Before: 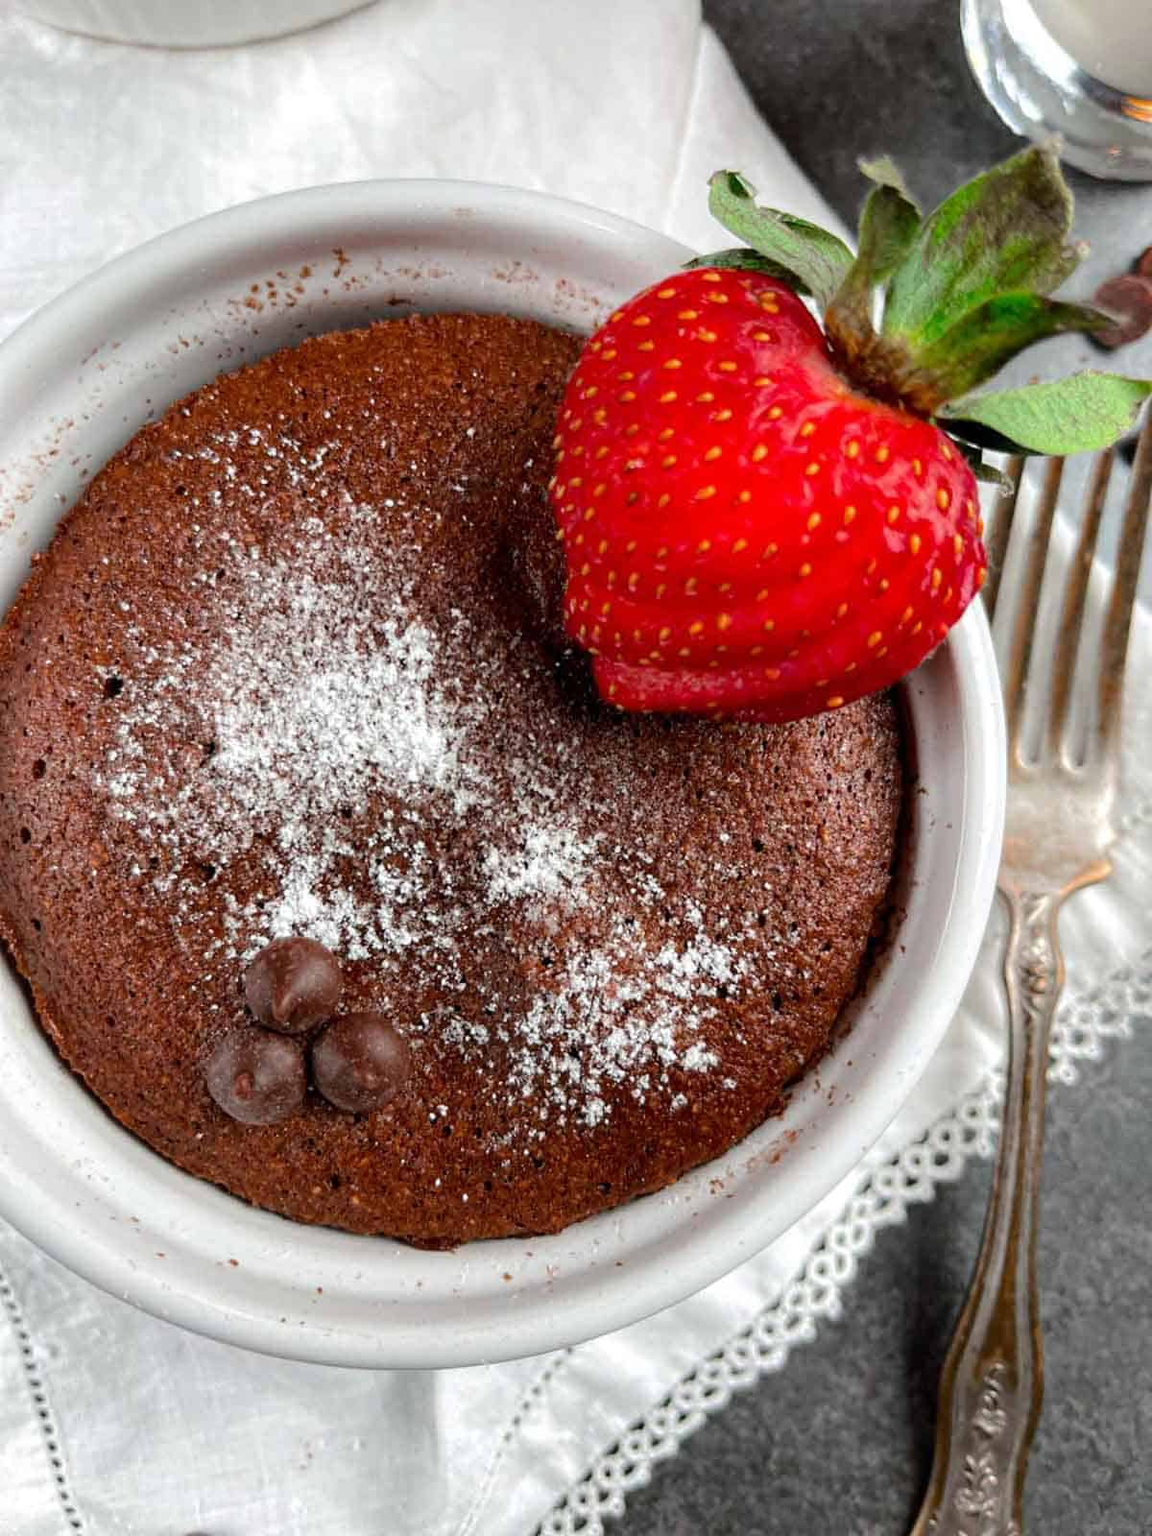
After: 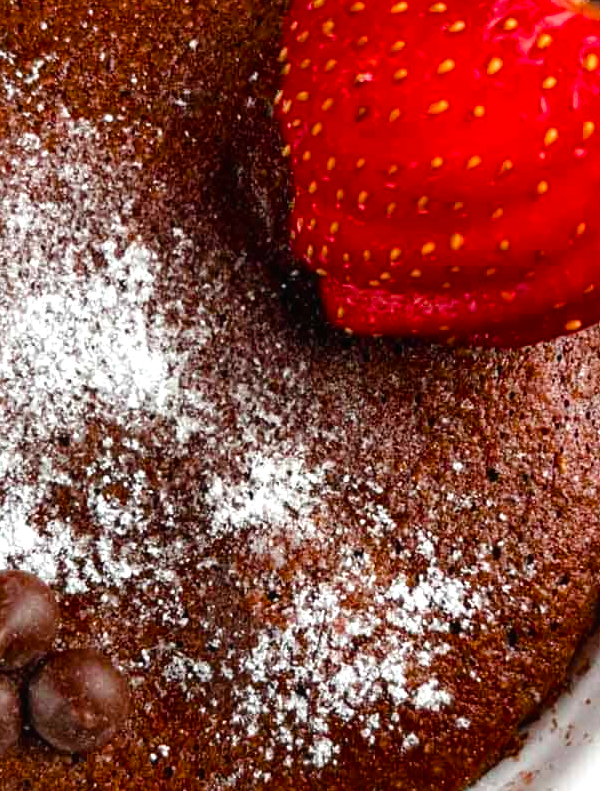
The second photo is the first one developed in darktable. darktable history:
crop: left 24.79%, top 25.39%, right 25.146%, bottom 25.116%
local contrast: mode bilateral grid, contrast 20, coarseness 51, detail 119%, midtone range 0.2
color balance rgb: global offset › luminance 0.511%, perceptual saturation grading › global saturation -0.119%, perceptual saturation grading › mid-tones 6.261%, perceptual saturation grading › shadows 71.482%, contrast 14.781%
base curve: curves: ch0 [(0, 0) (0.297, 0.298) (1, 1)], preserve colors none
